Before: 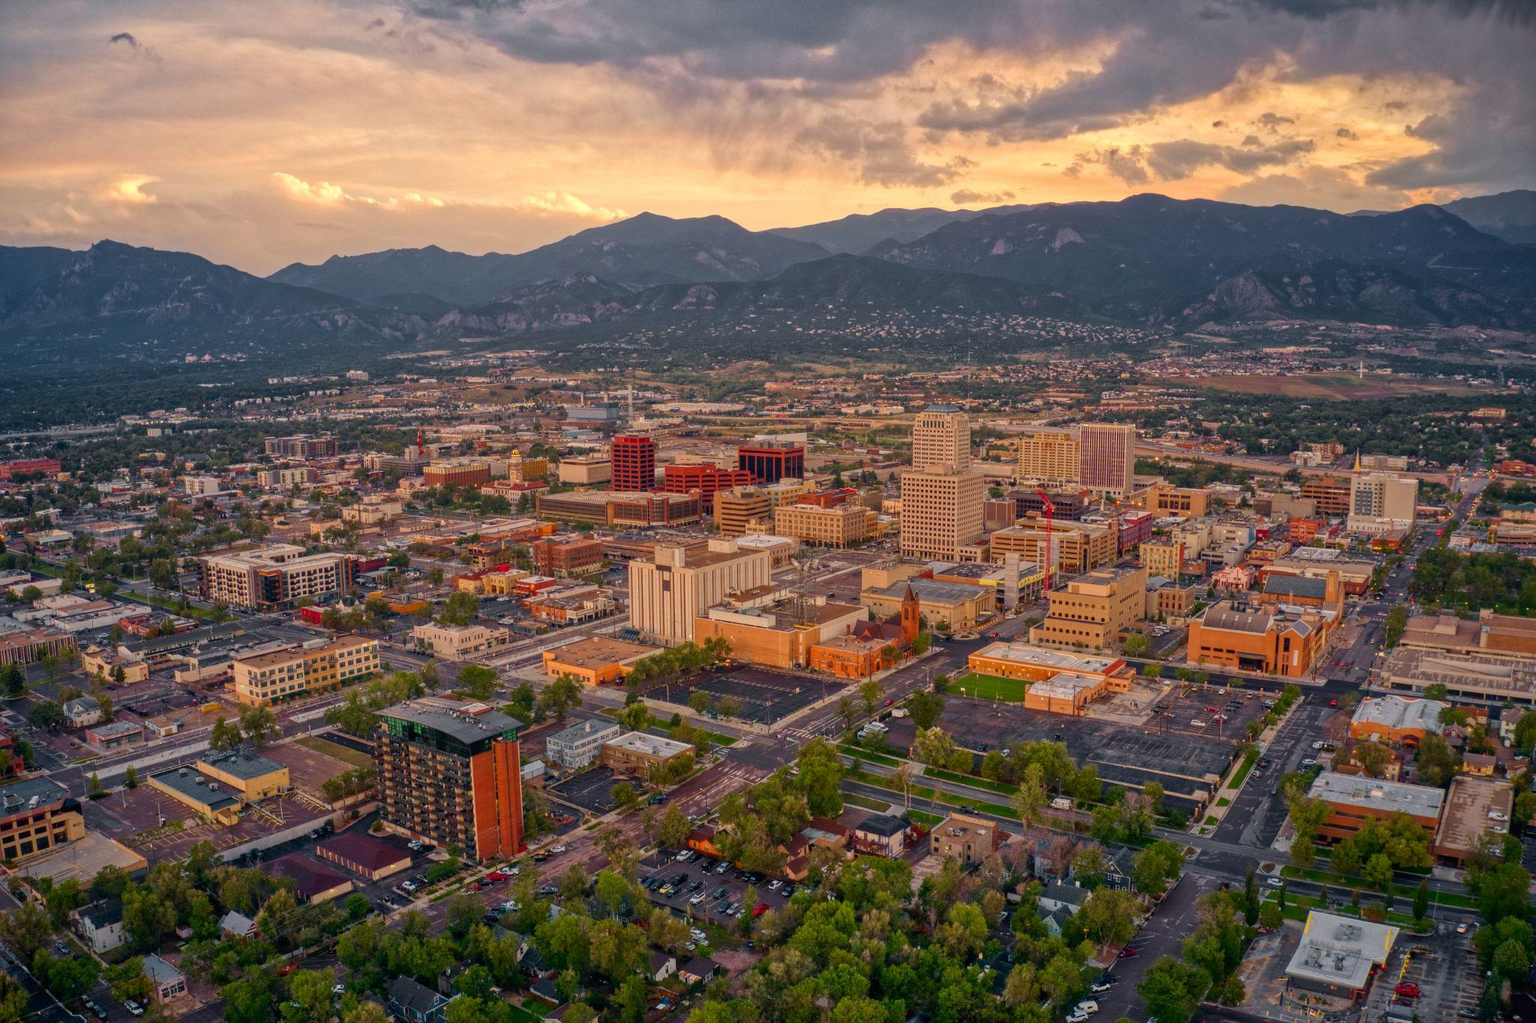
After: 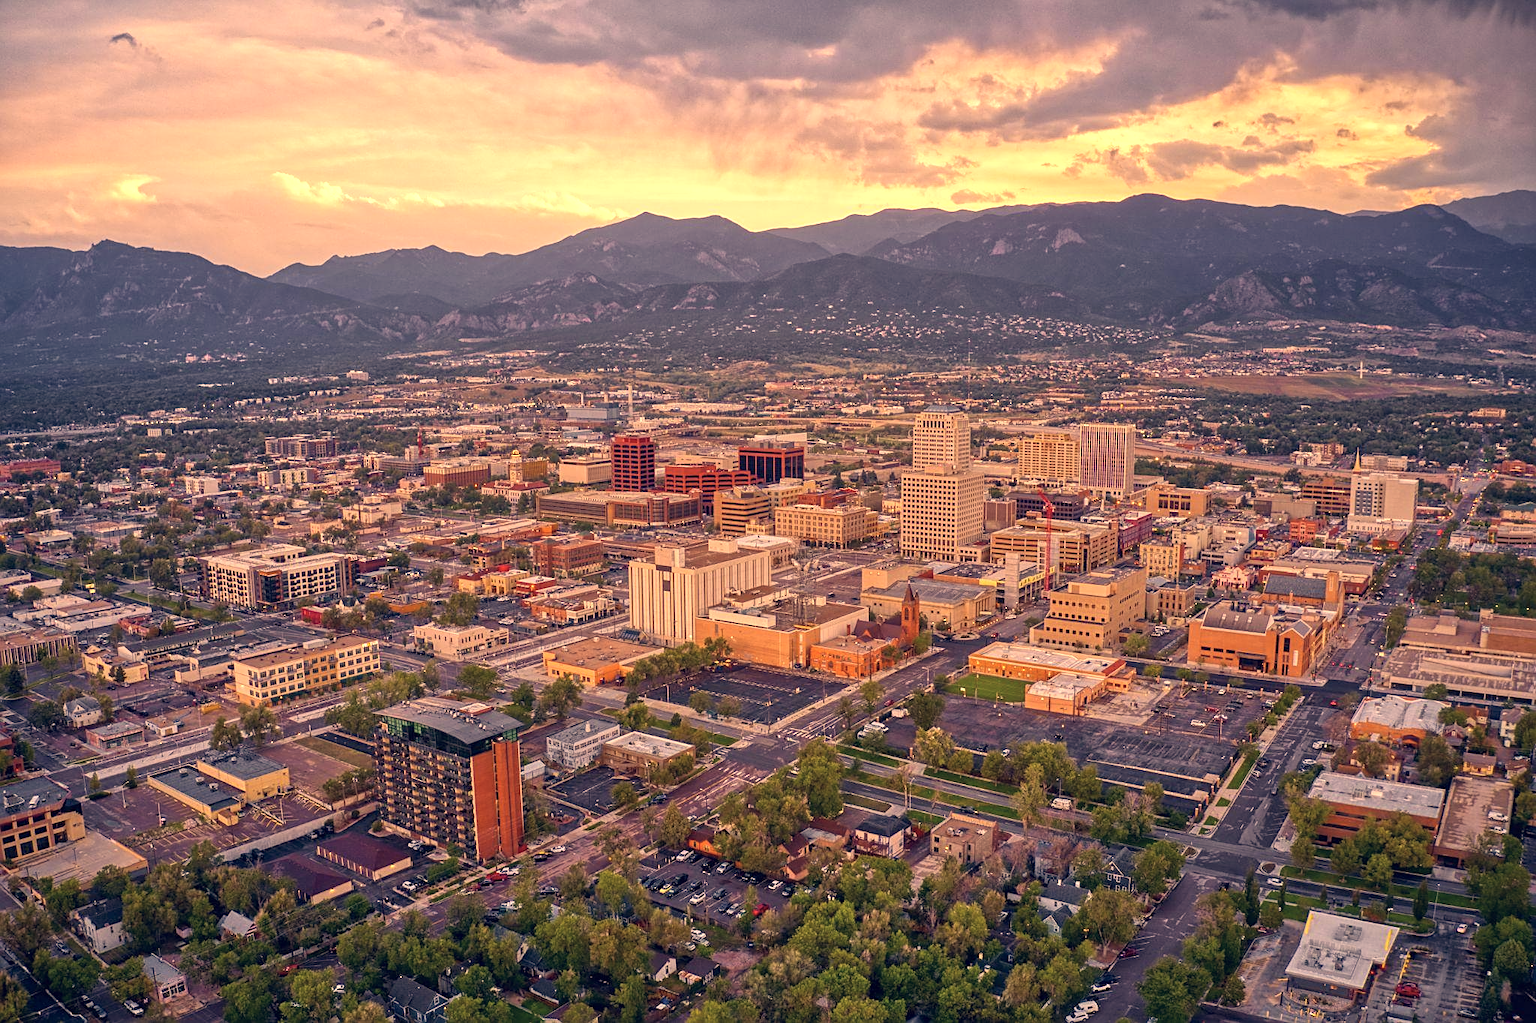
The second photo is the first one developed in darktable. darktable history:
sharpen: on, module defaults
exposure: exposure 0.61 EV, compensate highlight preservation false
color correction: highlights a* 19.96, highlights b* 27.09, shadows a* 3.36, shadows b* -17.8, saturation 0.742
